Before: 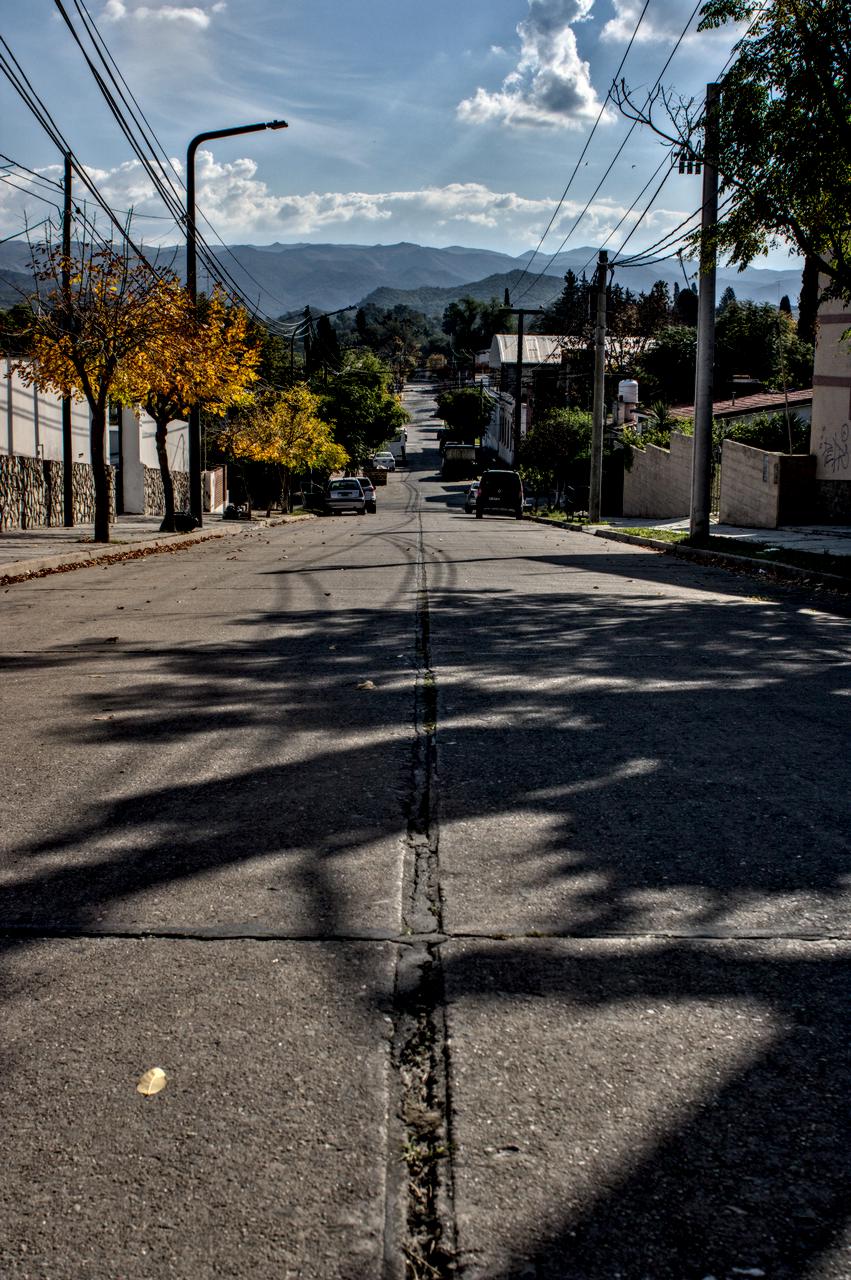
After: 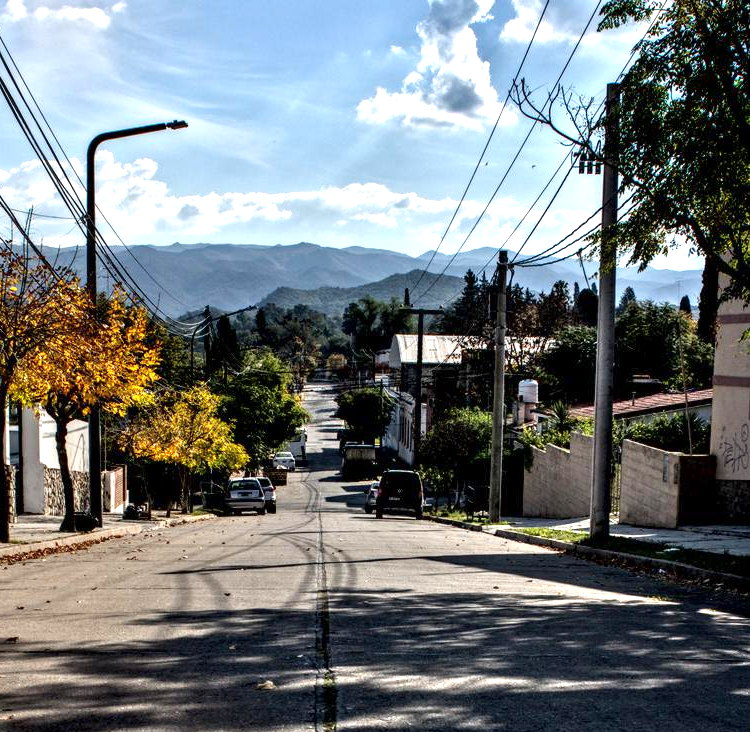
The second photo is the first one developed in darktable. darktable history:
exposure: exposure 1 EV, compensate highlight preservation false
crop and rotate: left 11.812%, bottom 42.776%
